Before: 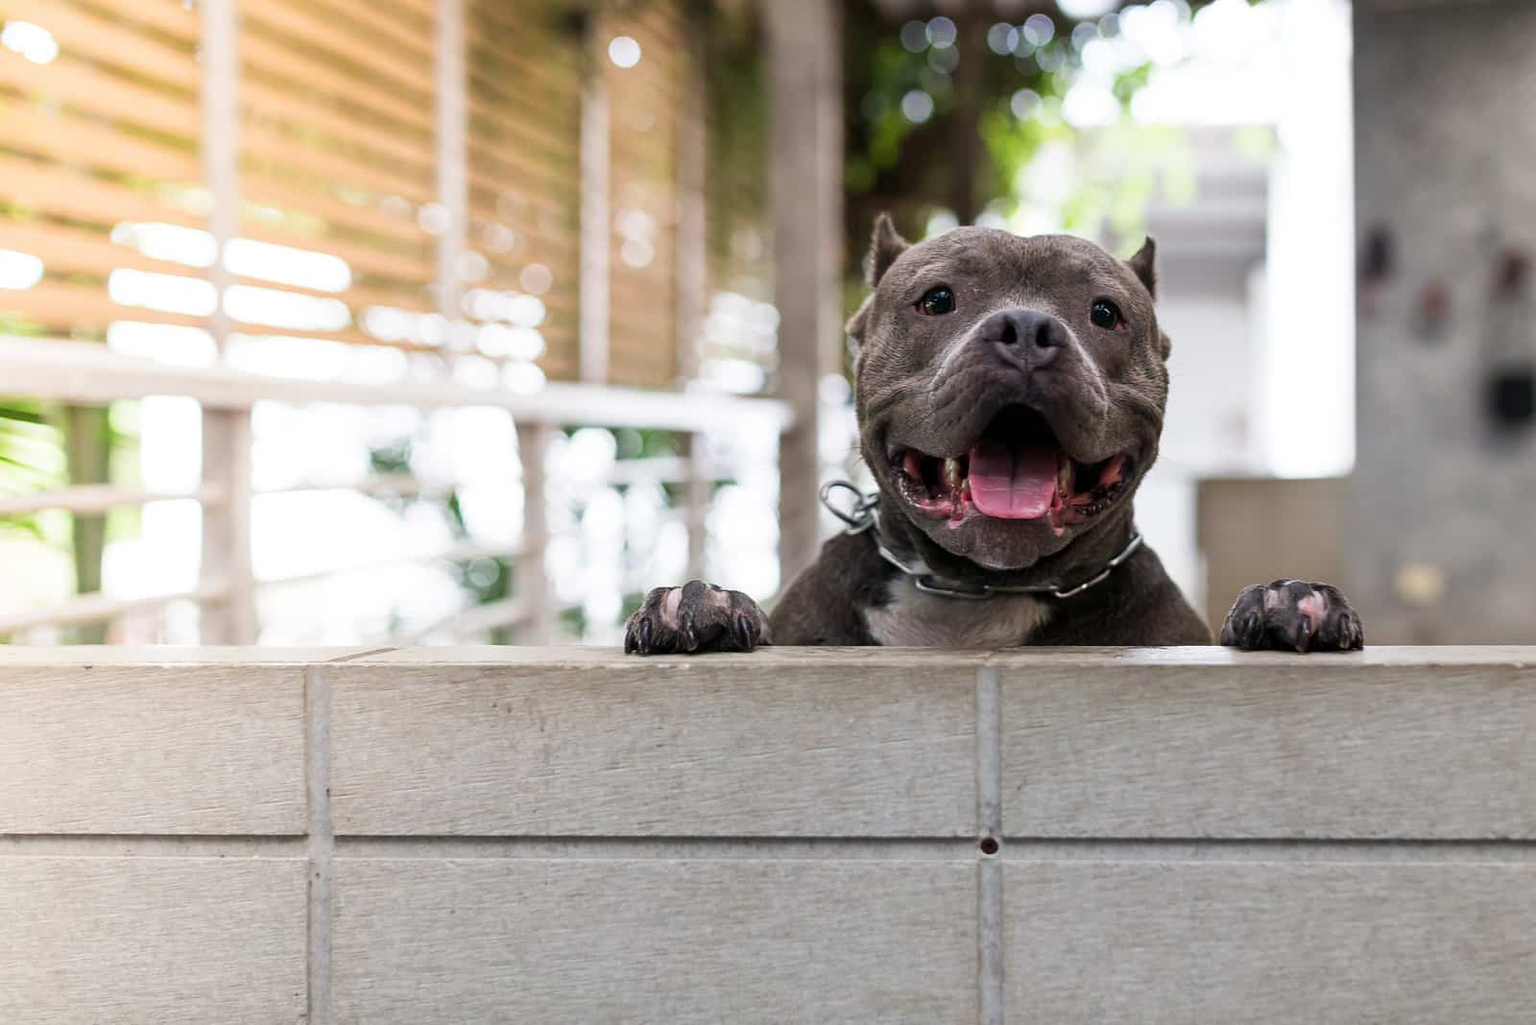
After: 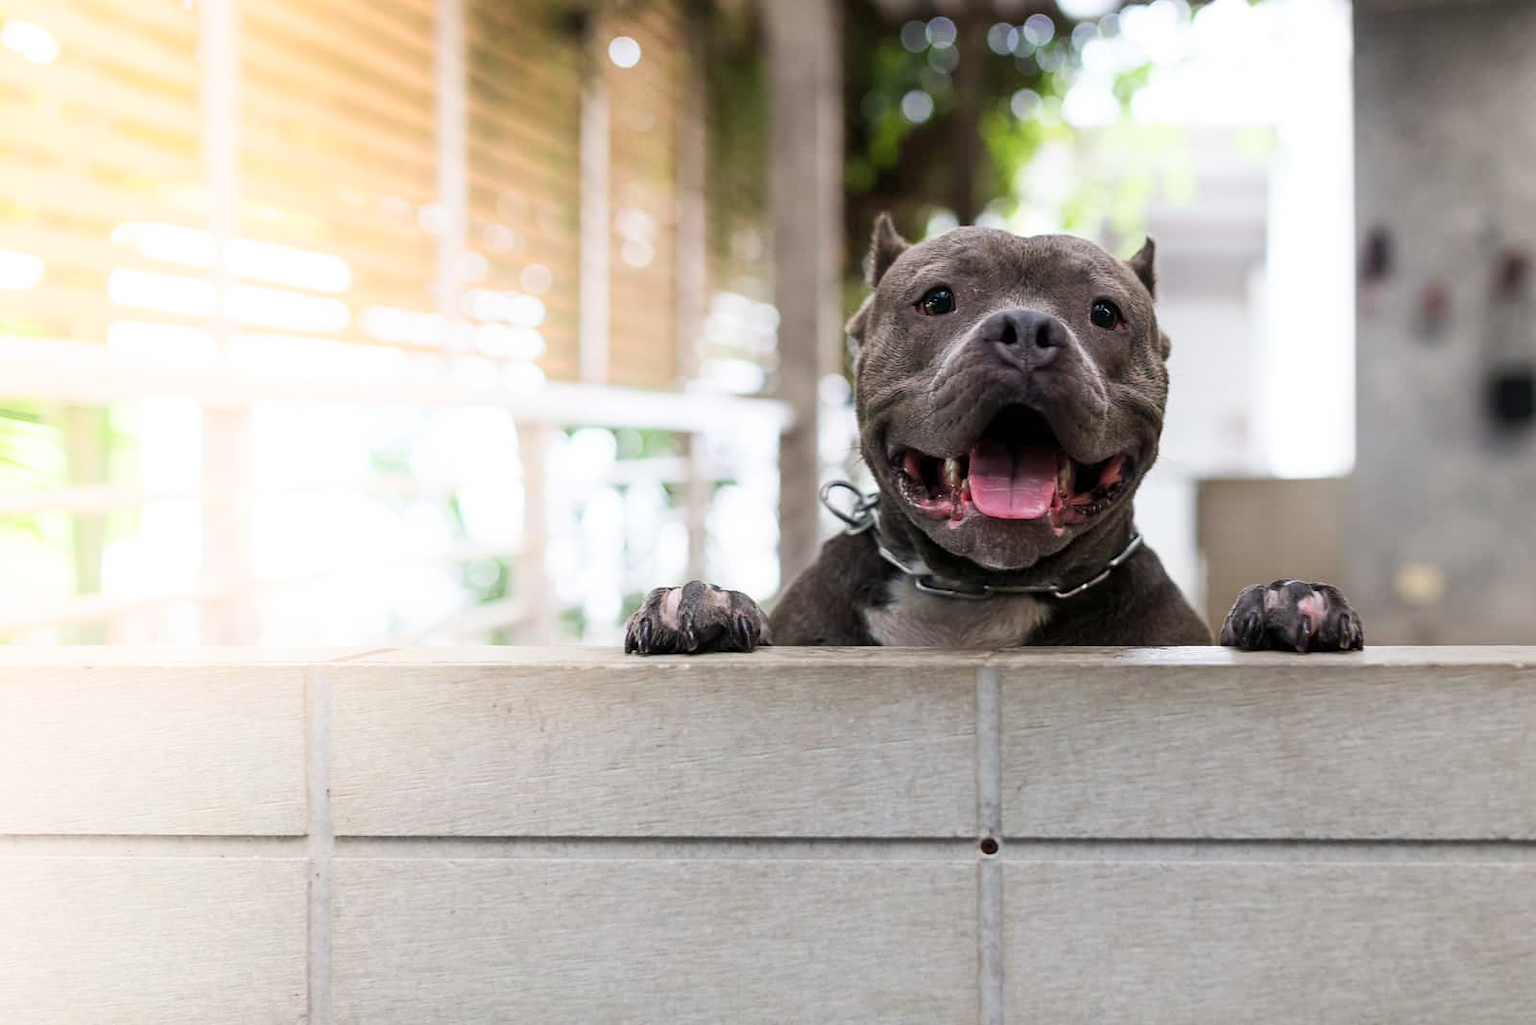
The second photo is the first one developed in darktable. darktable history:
shadows and highlights: highlights 70.25, soften with gaussian
